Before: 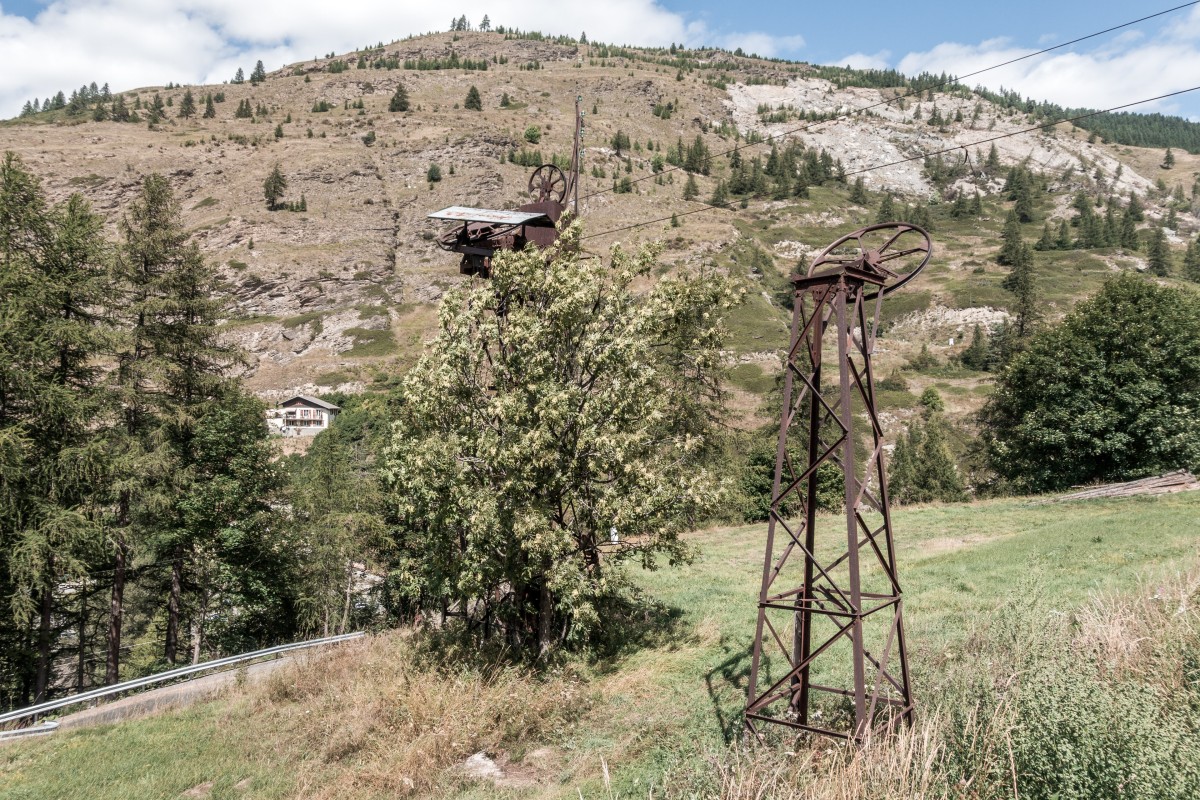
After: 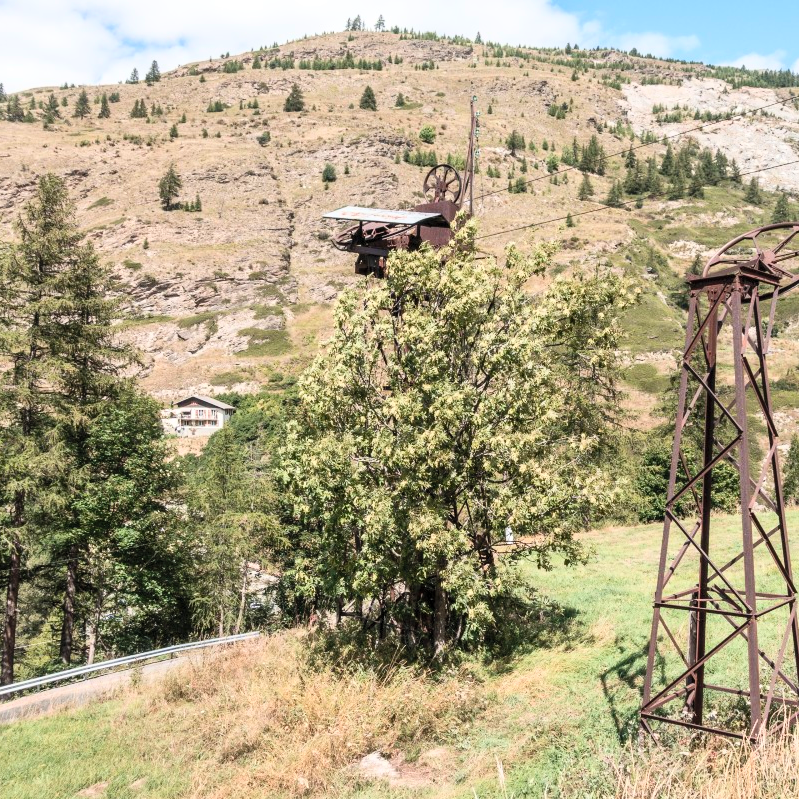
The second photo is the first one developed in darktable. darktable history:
contrast brightness saturation: contrast 0.24, brightness 0.26, saturation 0.39
crop and rotate: left 8.786%, right 24.548%
